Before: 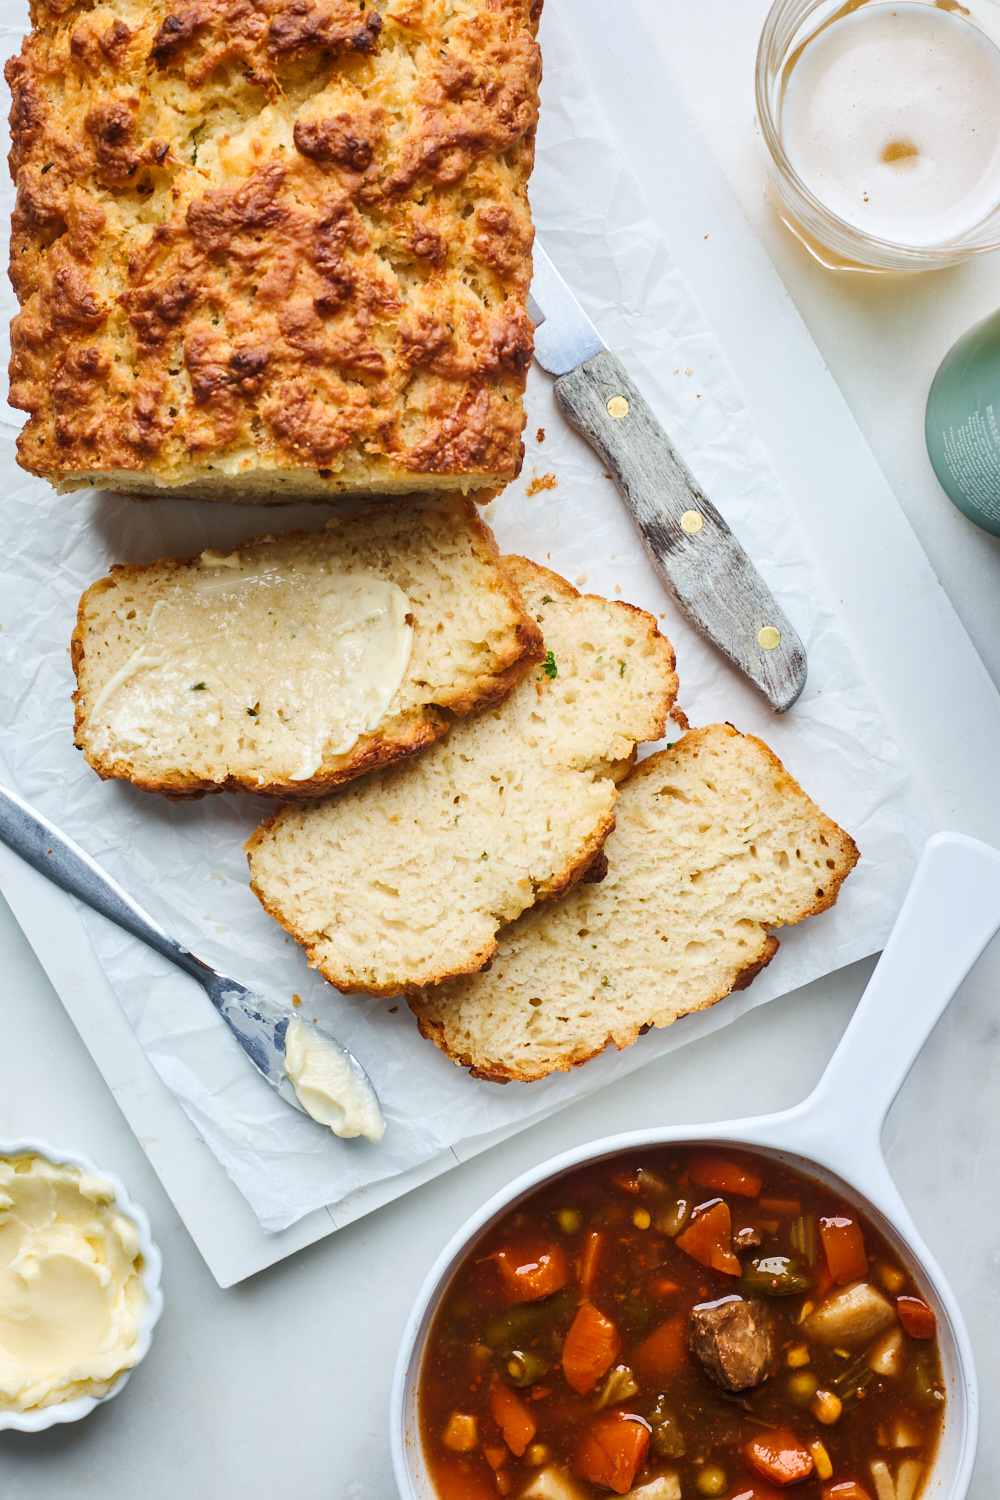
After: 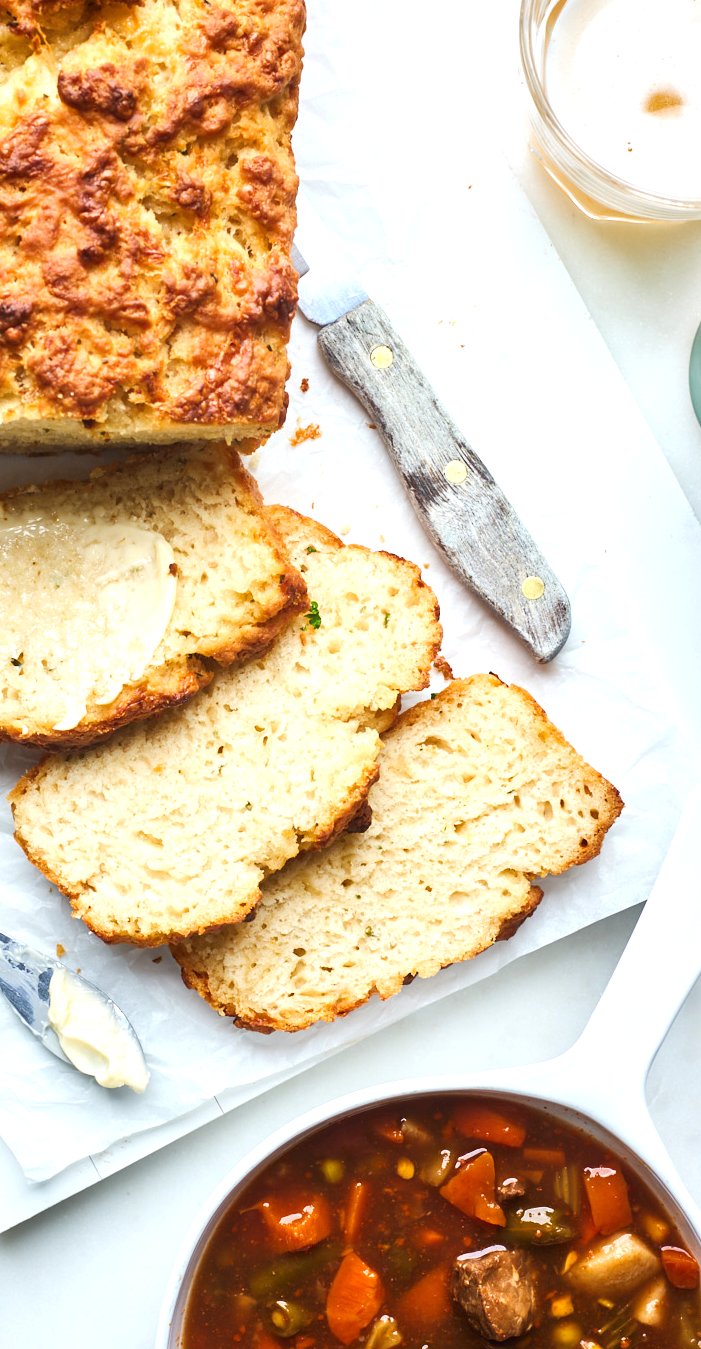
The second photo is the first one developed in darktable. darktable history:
crop and rotate: left 23.613%, top 3.421%, right 6.225%, bottom 6.625%
exposure: exposure 0.509 EV, compensate highlight preservation false
